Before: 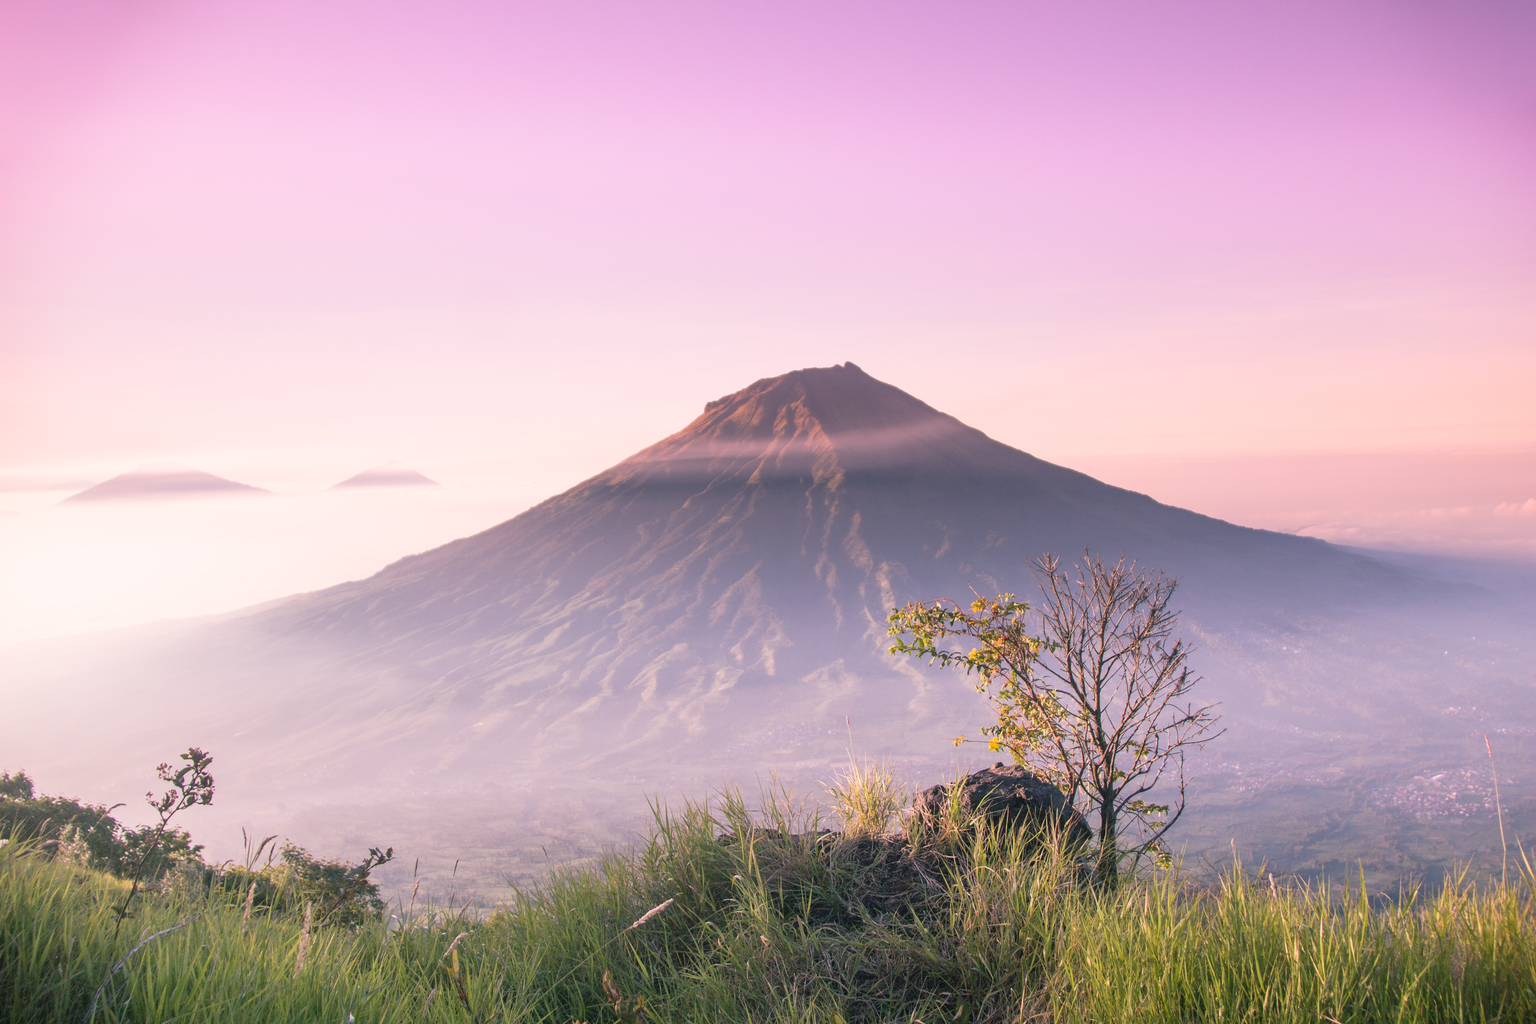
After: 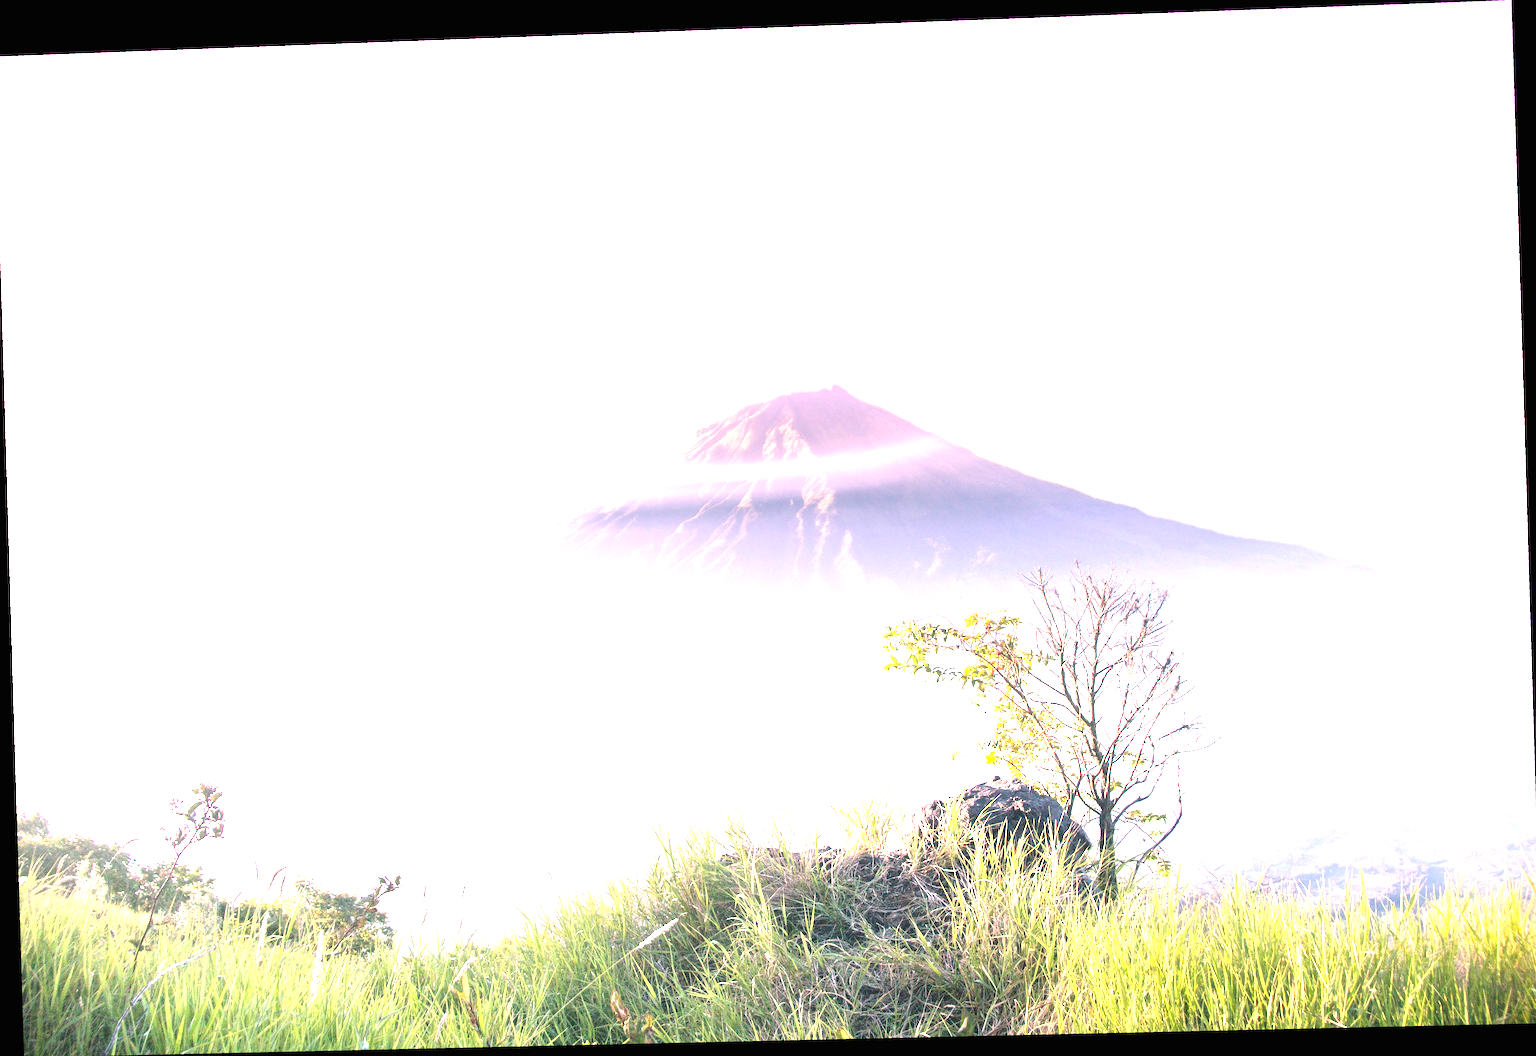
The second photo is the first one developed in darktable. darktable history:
rotate and perspective: rotation -2.22°, lens shift (horizontal) -0.022, automatic cropping off
crop and rotate: angle -0.5°
exposure: black level correction 0, exposure 1.5 EV, compensate highlight preservation false
levels: levels [0, 0.394, 0.787]
